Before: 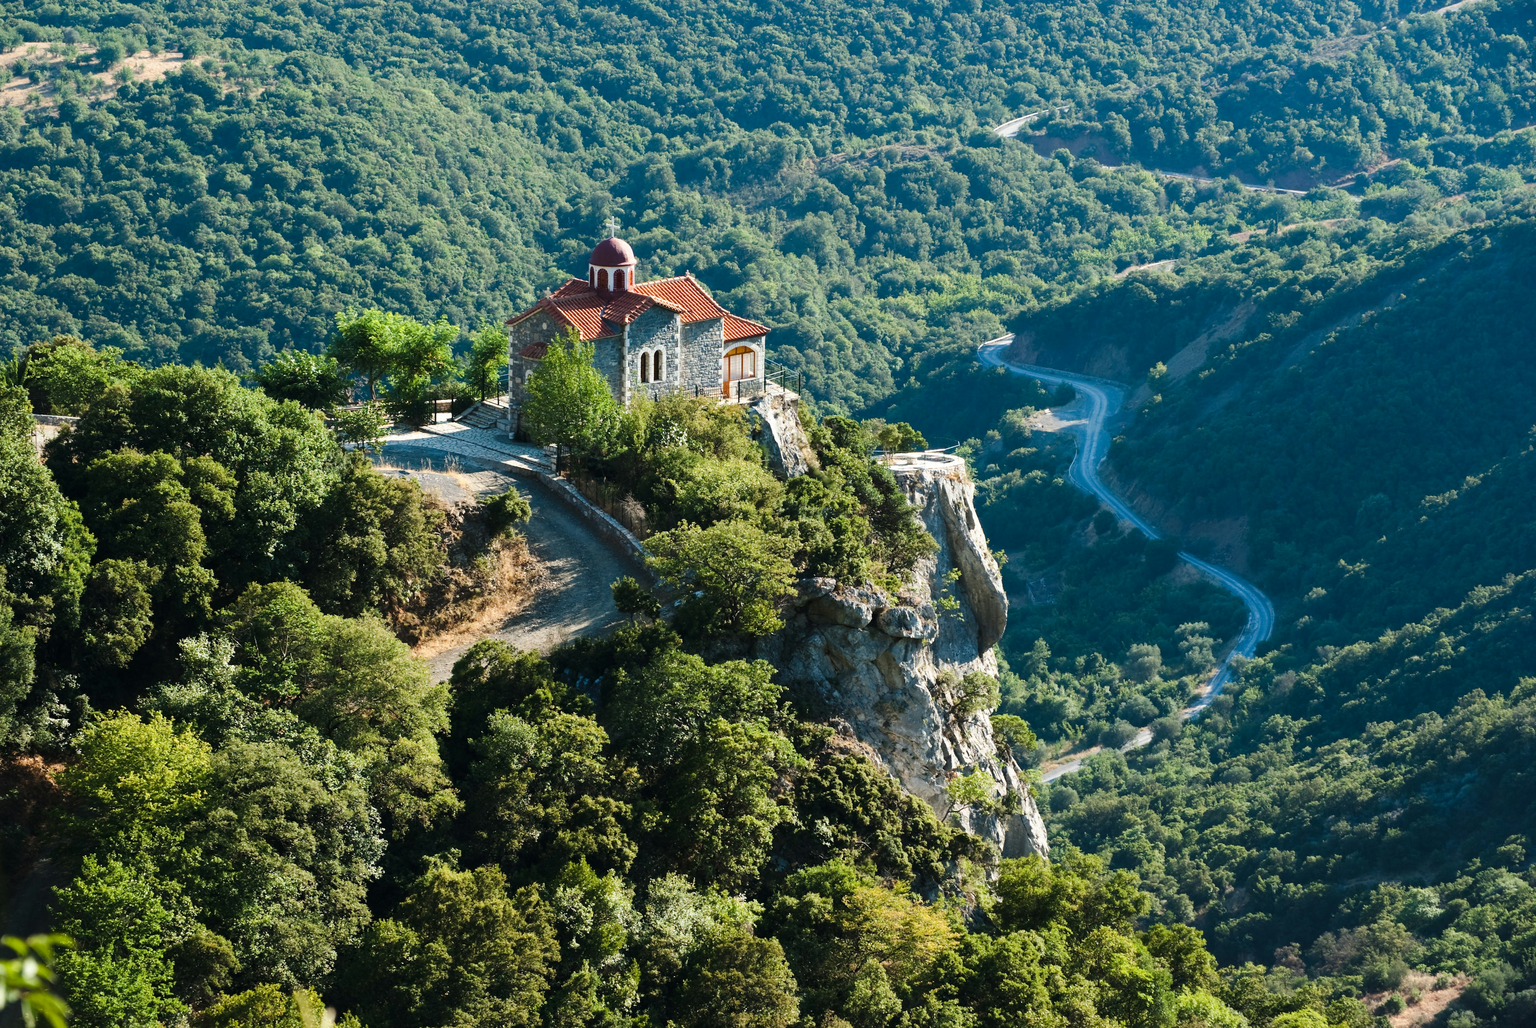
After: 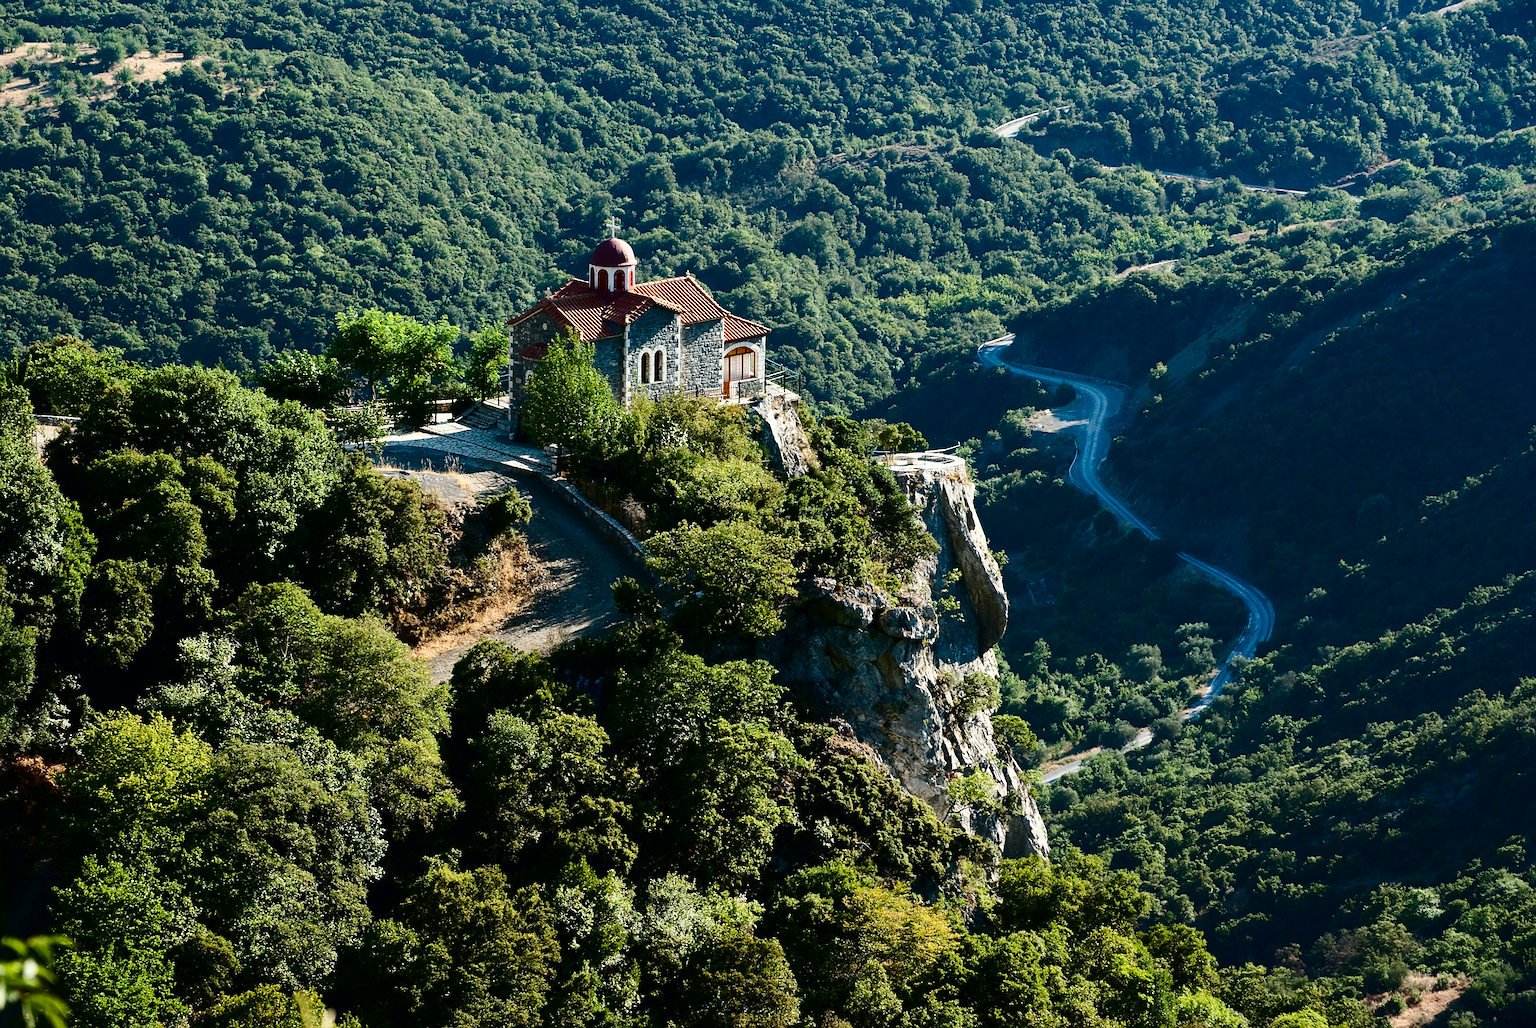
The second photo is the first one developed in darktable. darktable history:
sharpen: on, module defaults
contrast brightness saturation: contrast 0.187, brightness -0.234, saturation 0.106
